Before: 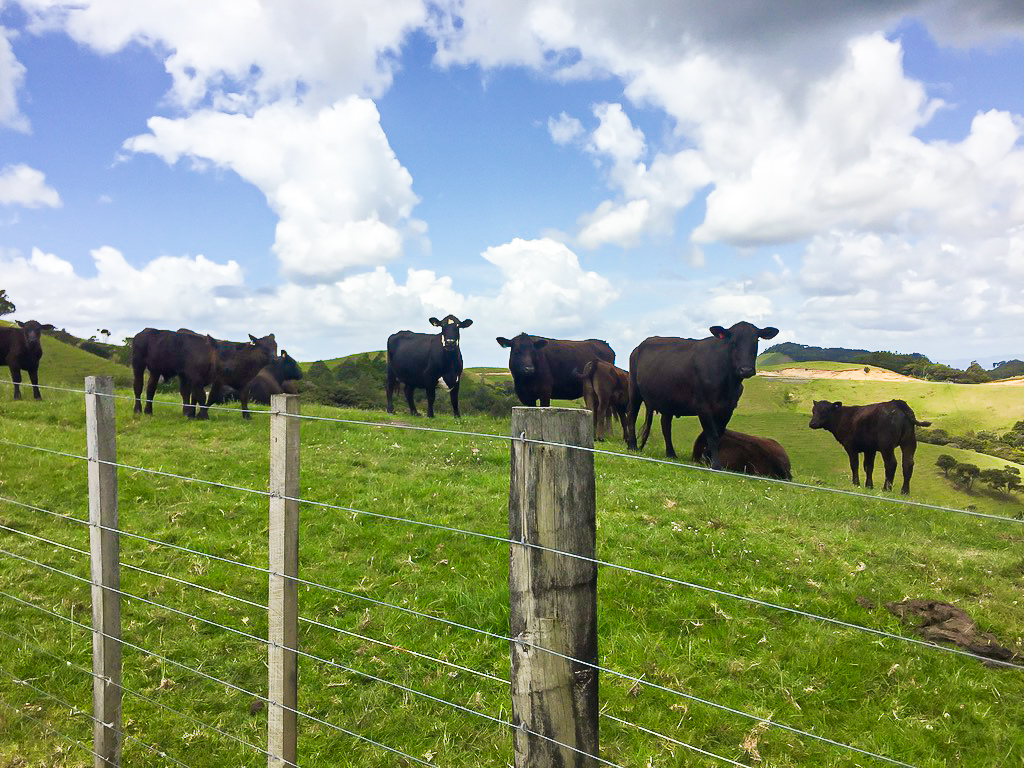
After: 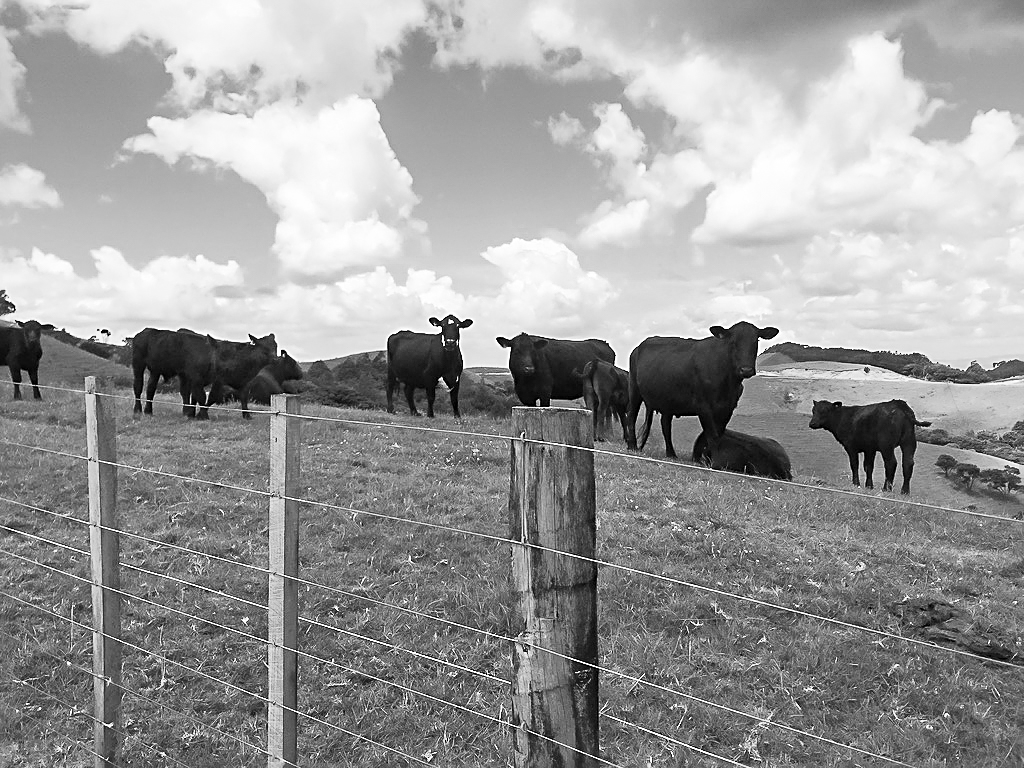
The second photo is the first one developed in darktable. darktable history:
monochrome: a -4.13, b 5.16, size 1
sharpen: on, module defaults
